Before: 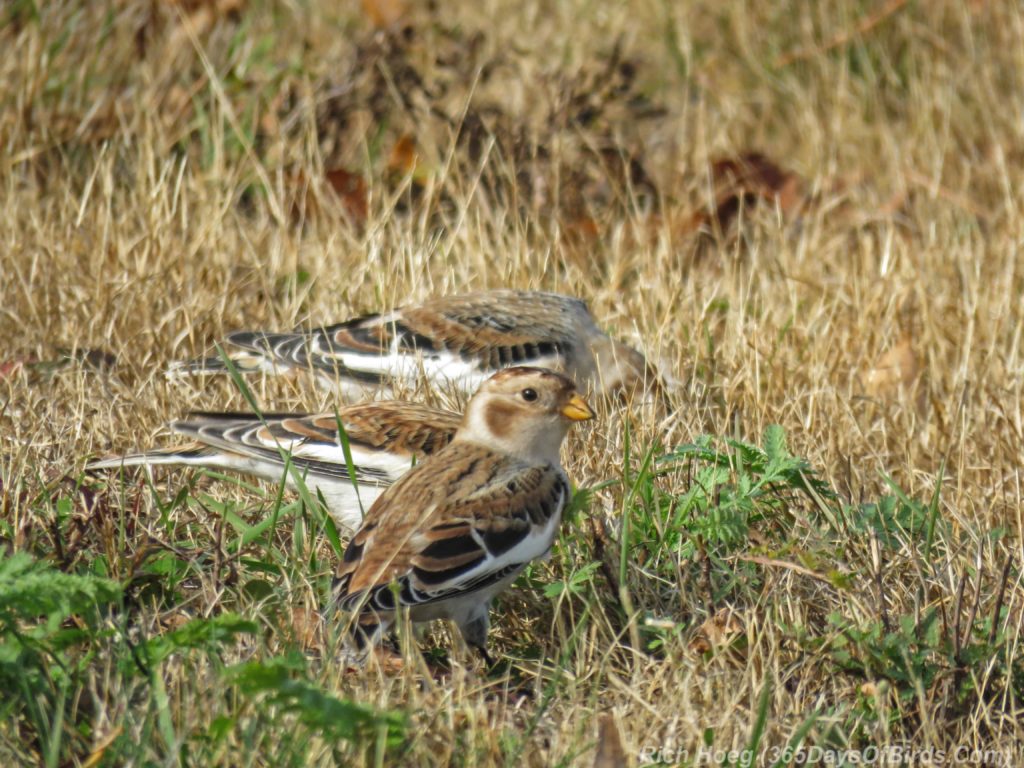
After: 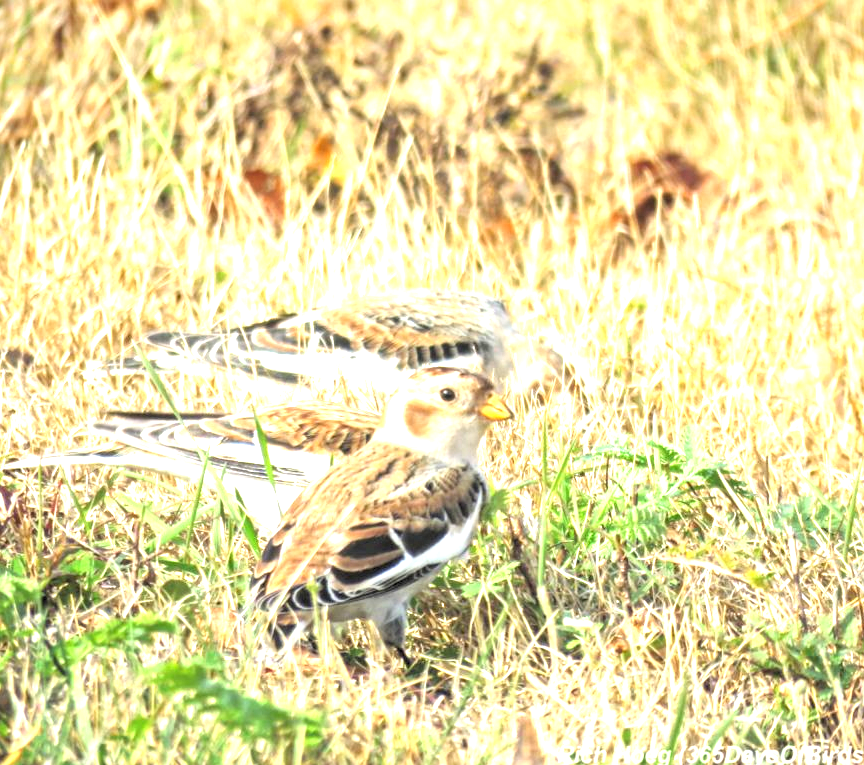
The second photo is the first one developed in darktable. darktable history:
exposure: black level correction 0, exposure 1.9 EV, compensate highlight preservation false
crop: left 8.026%, right 7.374%
rgb levels: levels [[0.013, 0.434, 0.89], [0, 0.5, 1], [0, 0.5, 1]]
